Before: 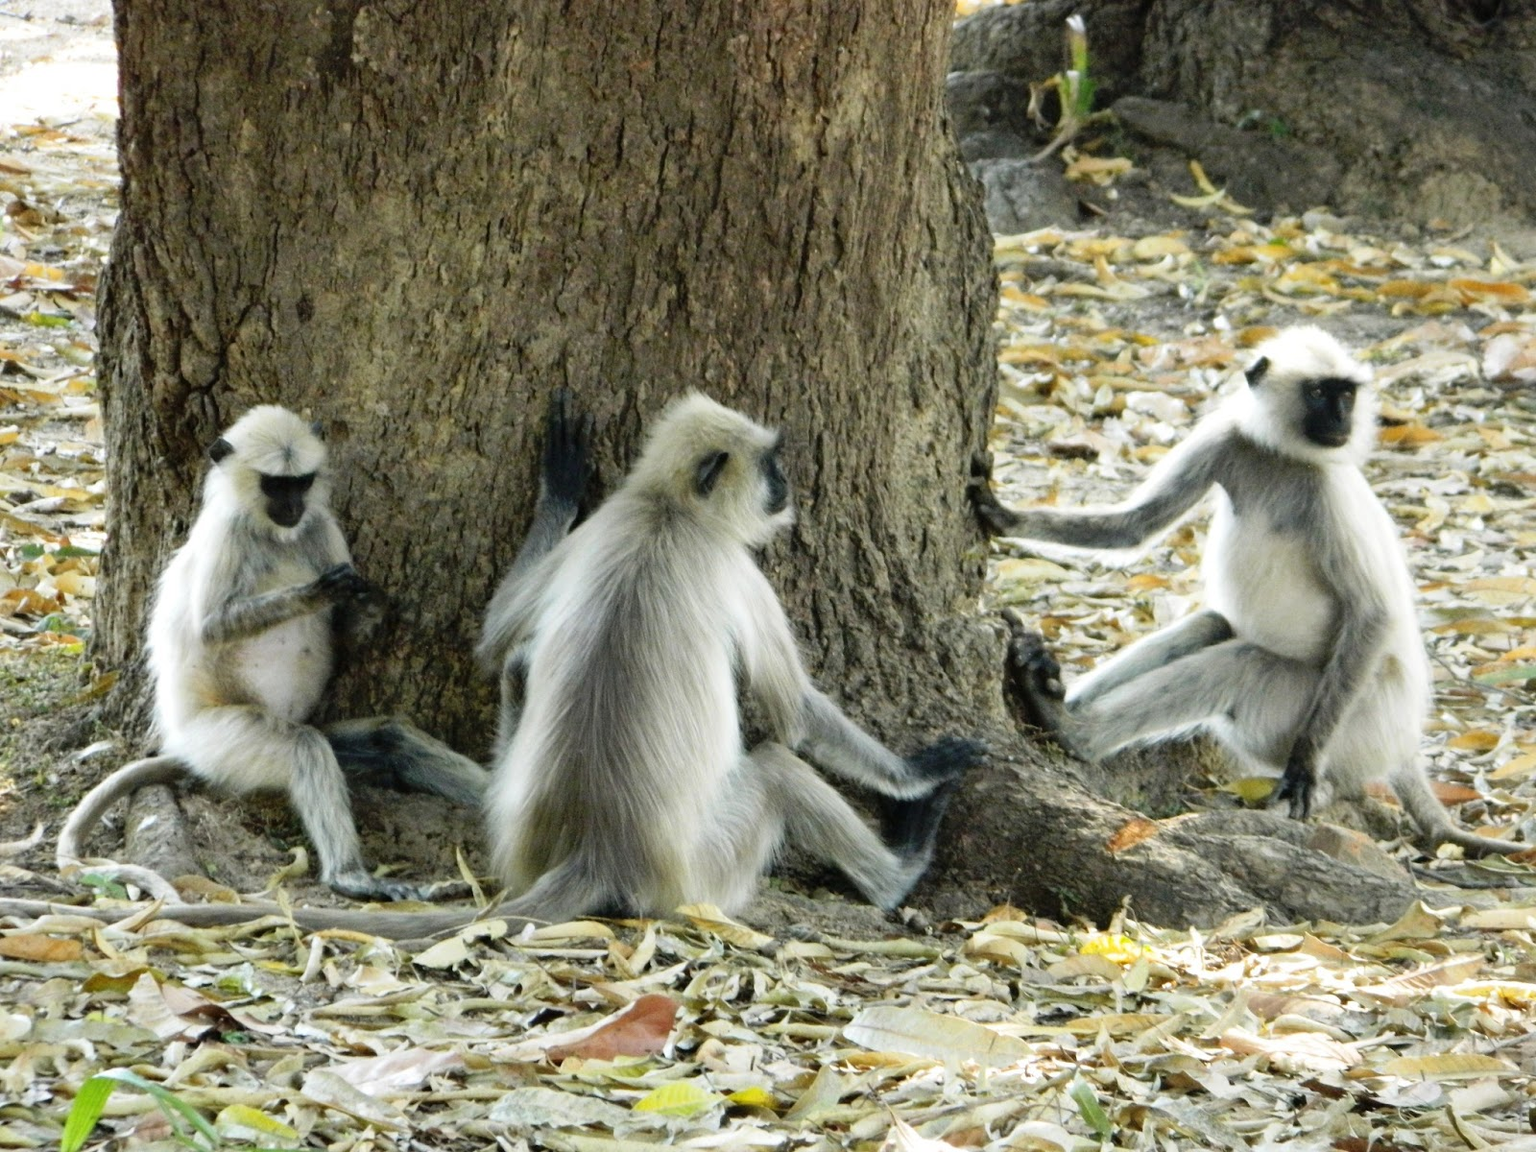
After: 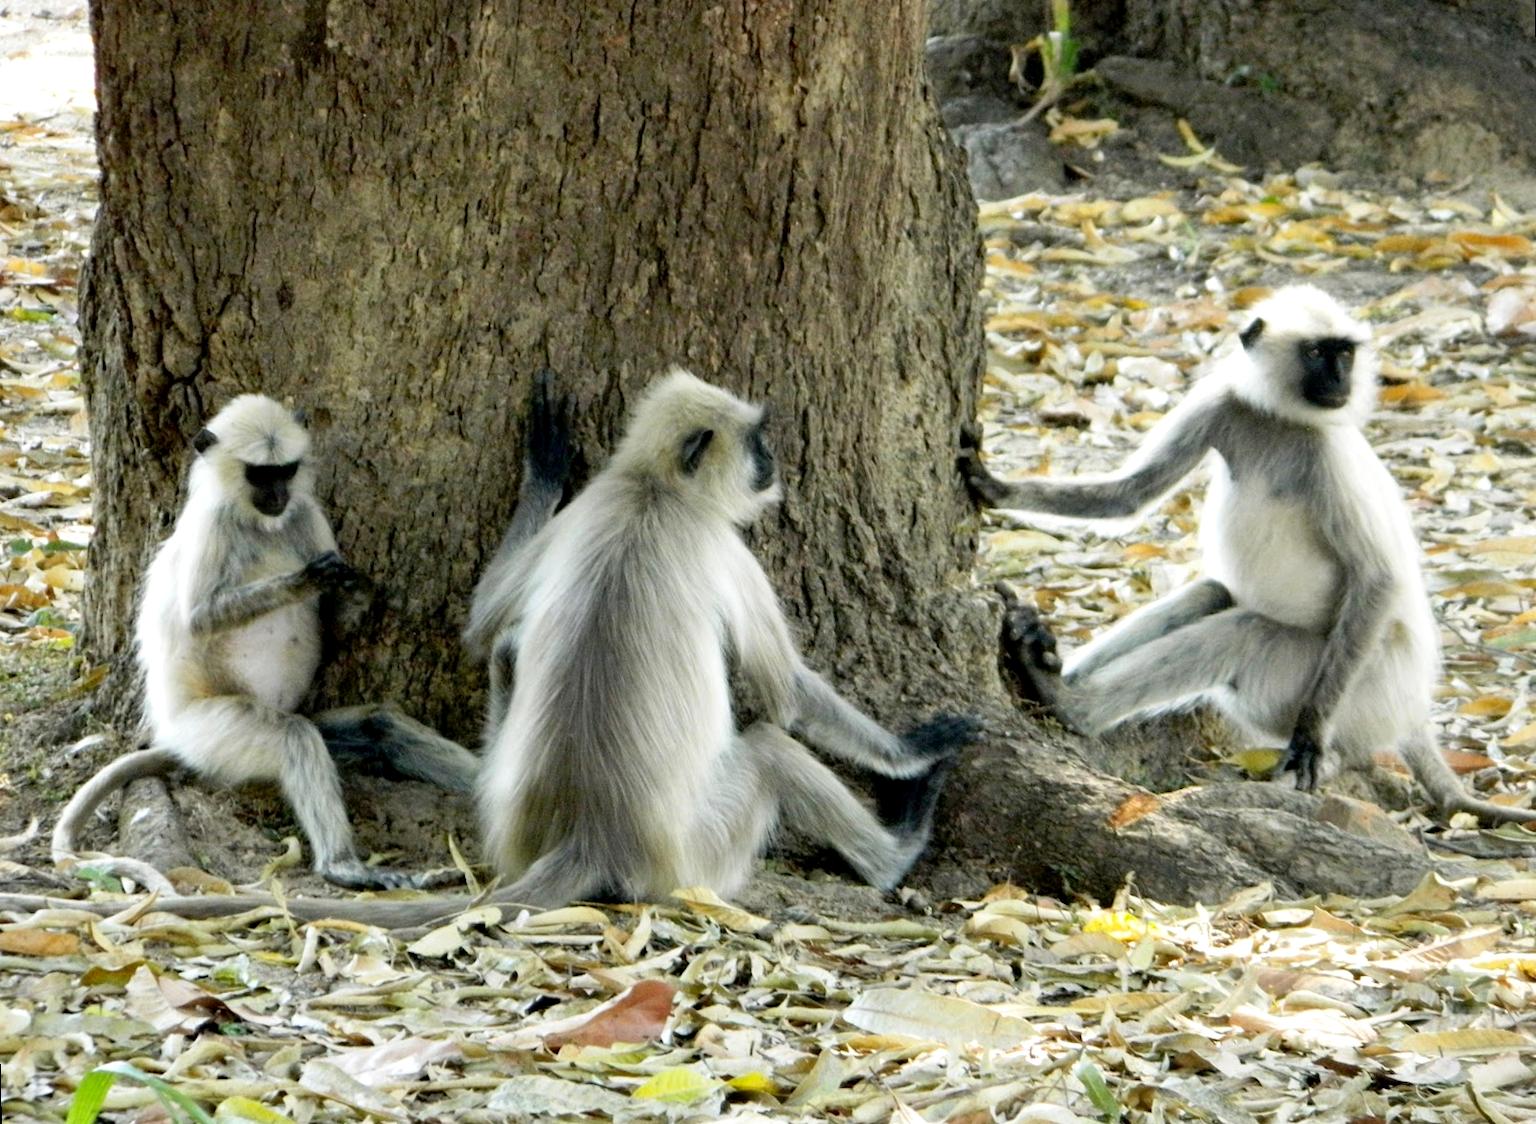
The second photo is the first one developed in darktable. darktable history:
rotate and perspective: rotation -1.32°, lens shift (horizontal) -0.031, crop left 0.015, crop right 0.985, crop top 0.047, crop bottom 0.982
exposure: black level correction 0.007, exposure 0.093 EV, compensate highlight preservation false
